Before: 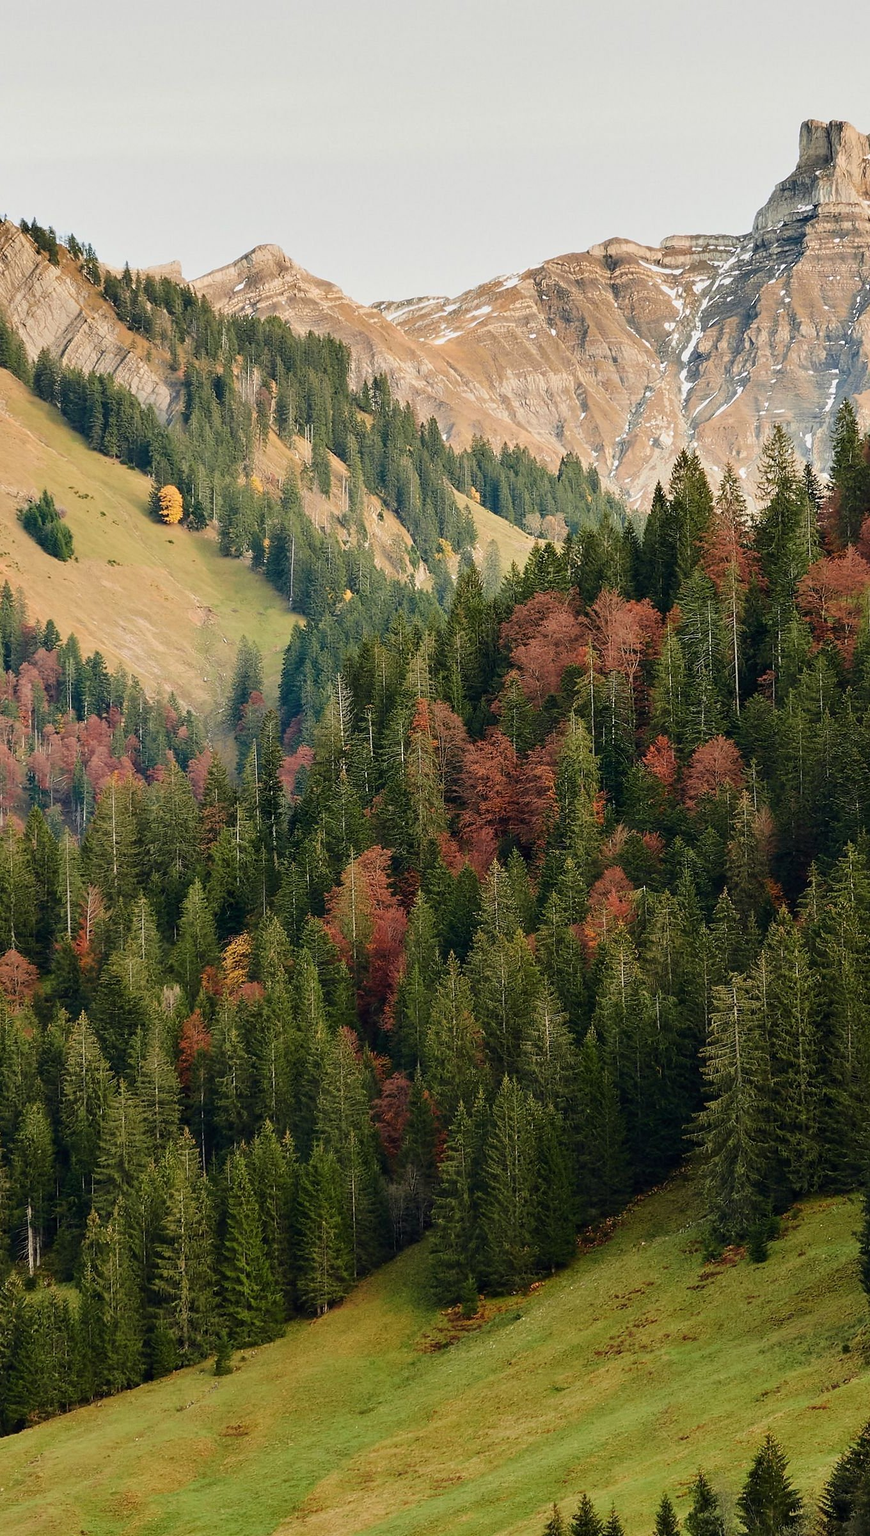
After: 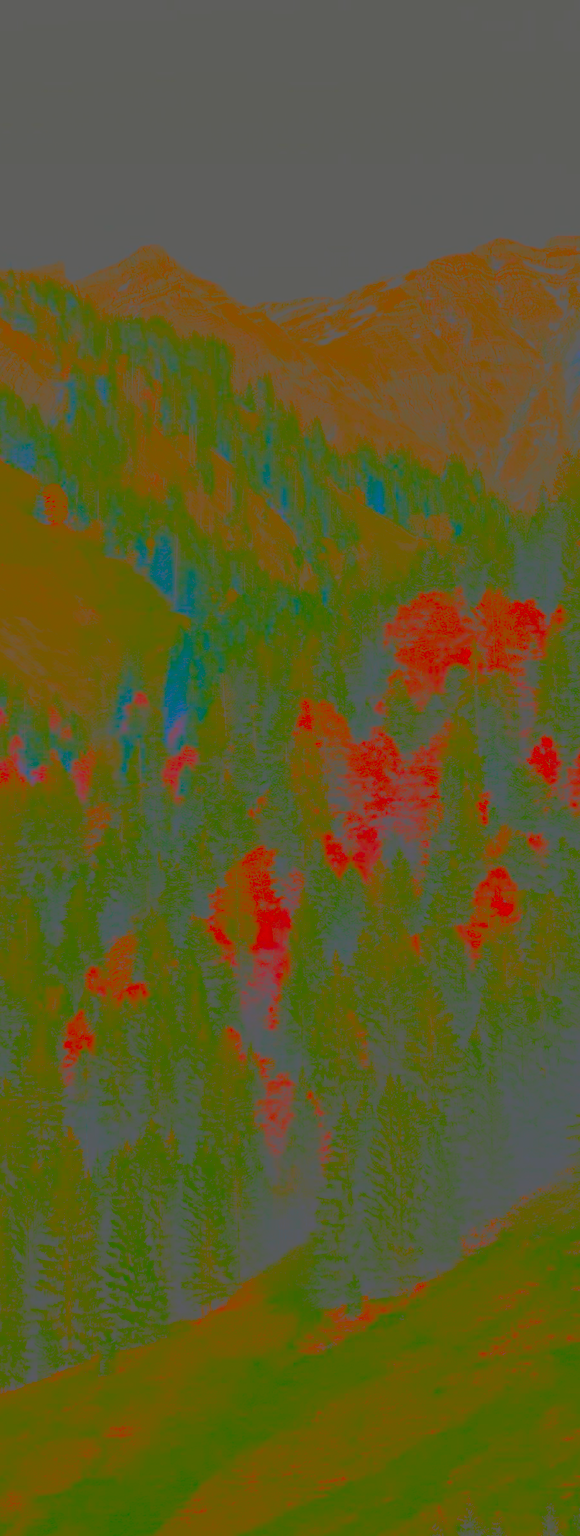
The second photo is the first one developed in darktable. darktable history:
crop and rotate: left 13.415%, right 19.918%
contrast brightness saturation: contrast -0.984, brightness -0.179, saturation 0.755
local contrast: on, module defaults
base curve: curves: ch0 [(0, 0) (0.032, 0.025) (0.121, 0.166) (0.206, 0.329) (0.605, 0.79) (1, 1)], preserve colors none
